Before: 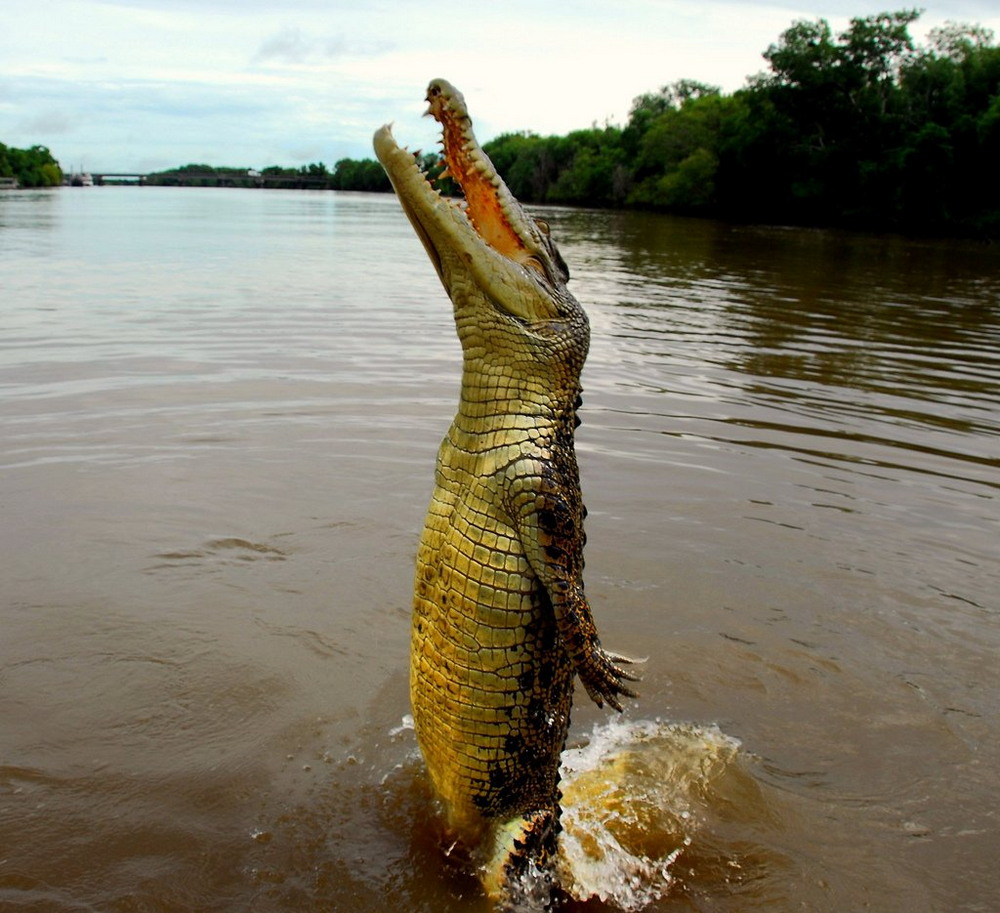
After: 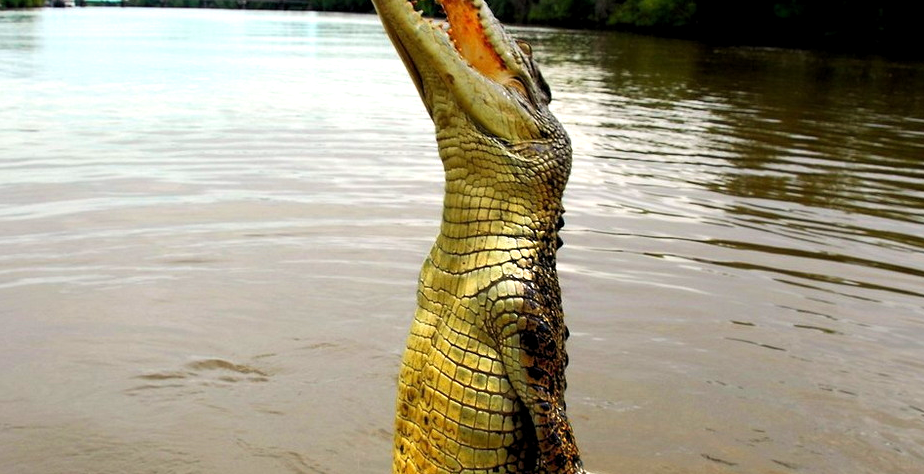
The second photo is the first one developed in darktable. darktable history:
crop: left 1.838%, top 19.696%, right 5.224%, bottom 28.356%
velvia: strength 15.67%
levels: gray 50.75%, levels [0.016, 0.492, 0.969]
exposure: exposure 0.551 EV, compensate highlight preservation false
